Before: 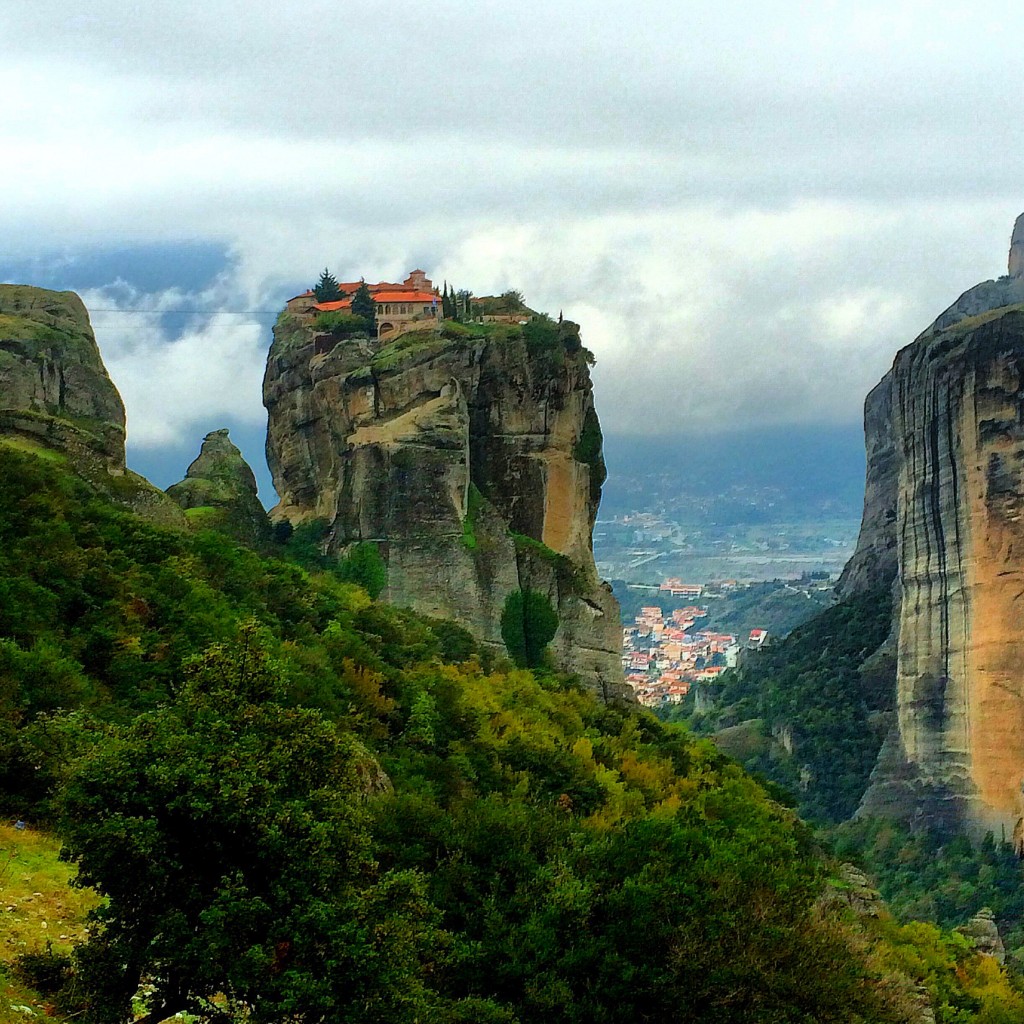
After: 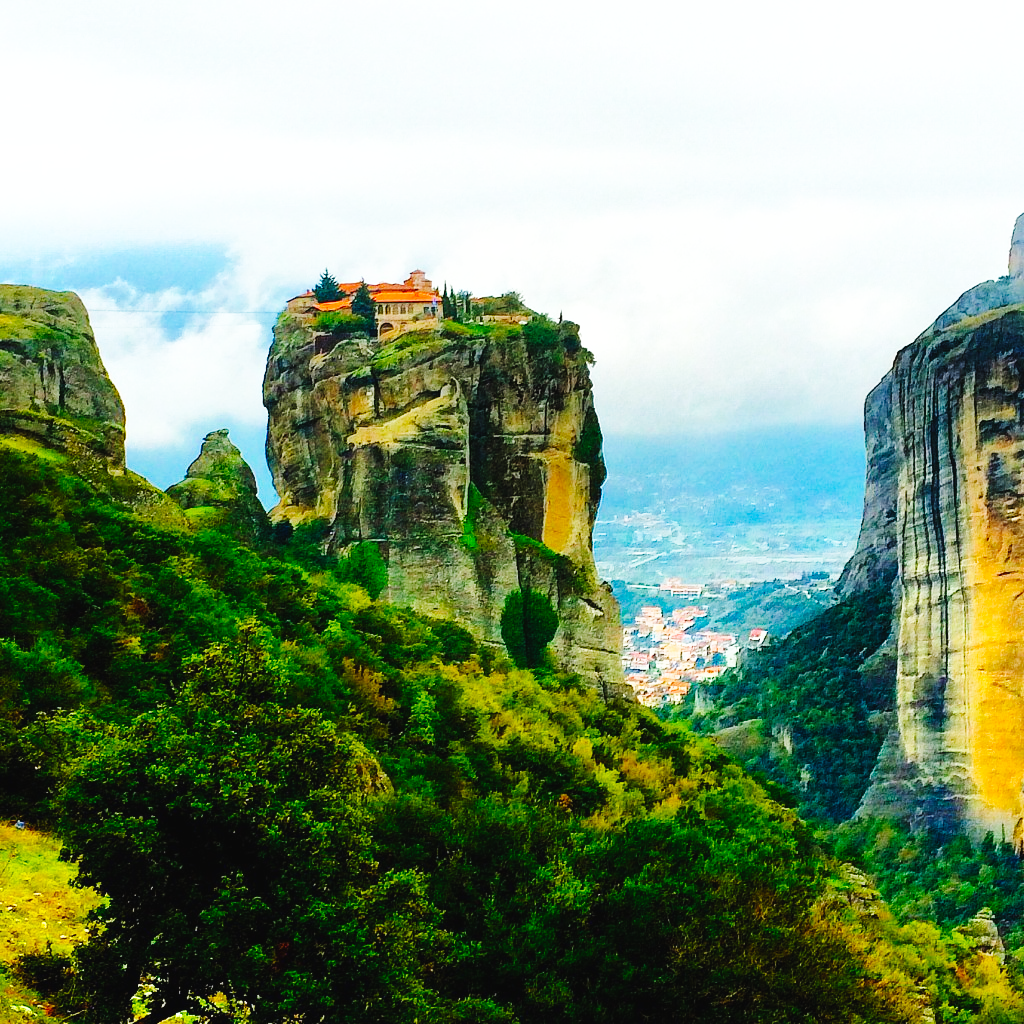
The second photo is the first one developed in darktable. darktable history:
base curve: curves: ch0 [(0, 0) (0, 0) (0.002, 0.001) (0.008, 0.003) (0.019, 0.011) (0.037, 0.037) (0.064, 0.11) (0.102, 0.232) (0.152, 0.379) (0.216, 0.524) (0.296, 0.665) (0.394, 0.789) (0.512, 0.881) (0.651, 0.945) (0.813, 0.986) (1, 1)], preserve colors none
color balance rgb: global offset › luminance 0.704%, linear chroma grading › global chroma 25.013%, perceptual saturation grading › global saturation 0.138%, global vibrance 16.541%, saturation formula JzAzBz (2021)
